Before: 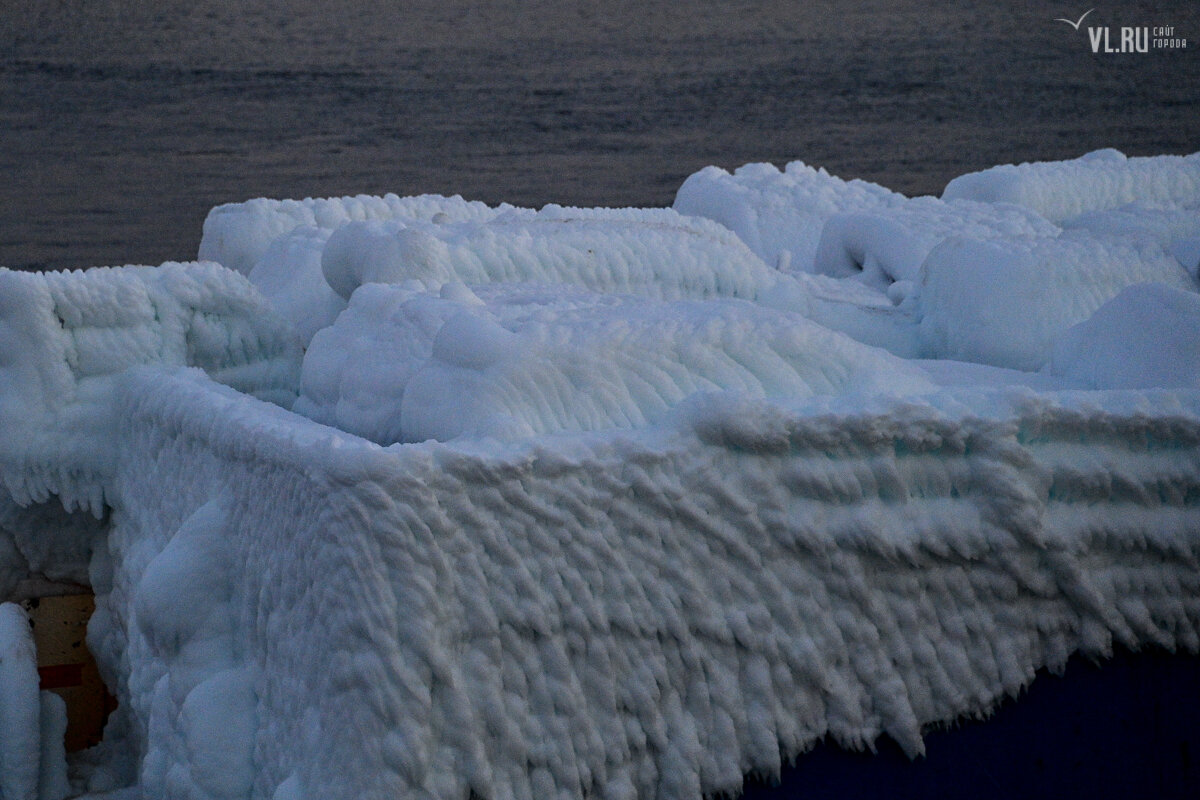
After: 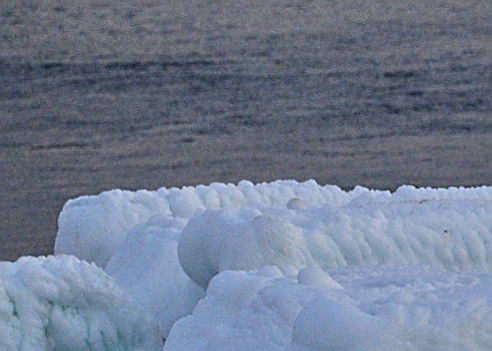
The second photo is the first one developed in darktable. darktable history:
crop and rotate: left 10.817%, top 0.062%, right 47.194%, bottom 53.626%
rotate and perspective: rotation -2°, crop left 0.022, crop right 0.978, crop top 0.049, crop bottom 0.951
tone equalizer: -7 EV 0.15 EV, -6 EV 0.6 EV, -5 EV 1.15 EV, -4 EV 1.33 EV, -3 EV 1.15 EV, -2 EV 0.6 EV, -1 EV 0.15 EV, mask exposure compensation -0.5 EV
sharpen: on, module defaults
